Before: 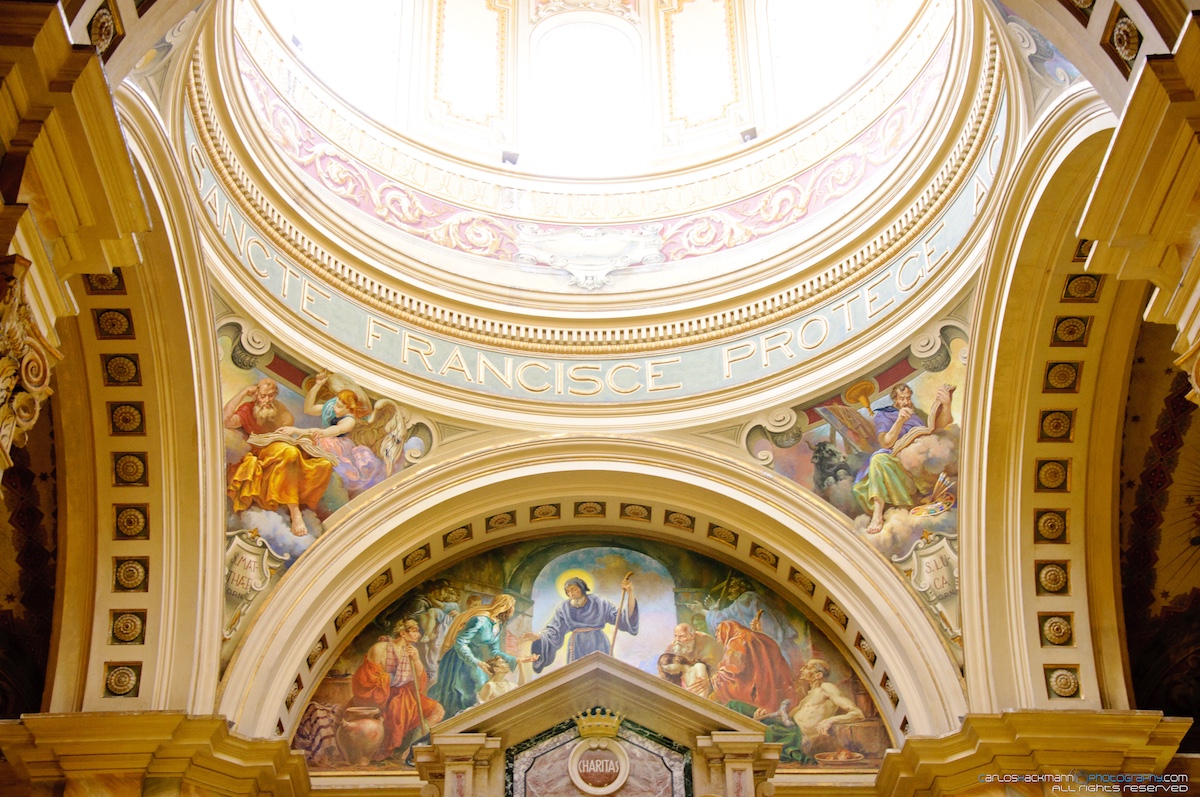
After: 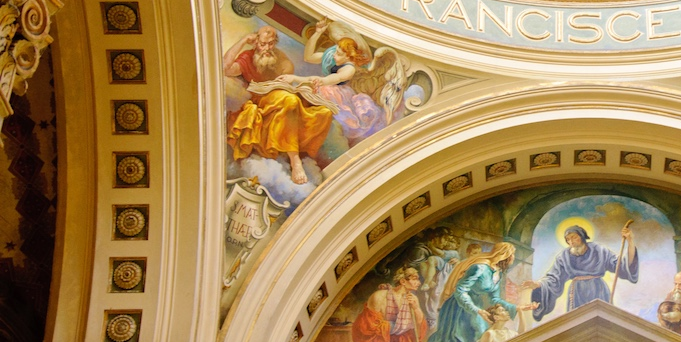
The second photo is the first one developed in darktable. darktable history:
crop: top 44.253%, right 43.225%, bottom 12.781%
